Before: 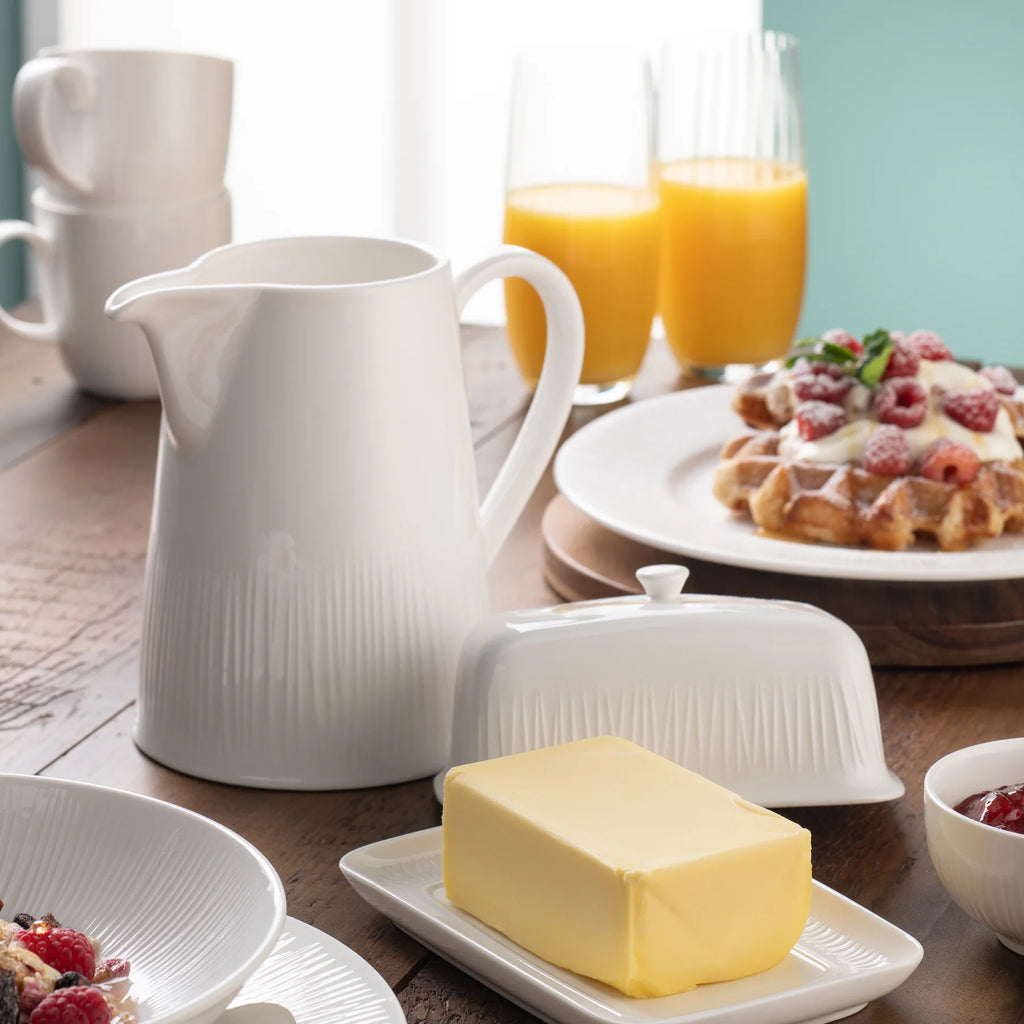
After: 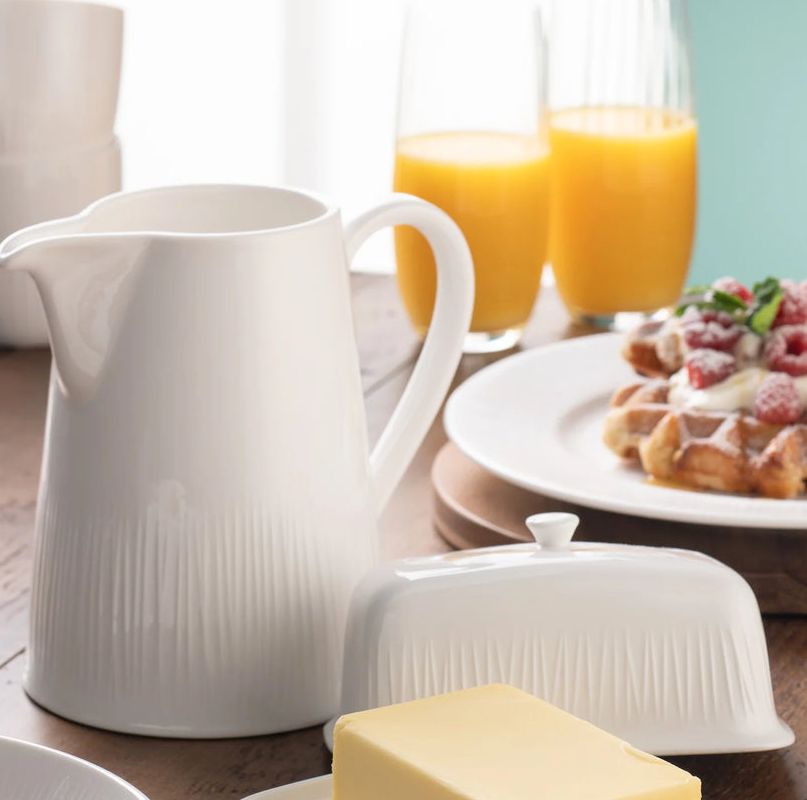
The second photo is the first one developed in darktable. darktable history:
contrast brightness saturation: contrast 0.05, brightness 0.06, saturation 0.01
crop and rotate: left 10.77%, top 5.1%, right 10.41%, bottom 16.76%
